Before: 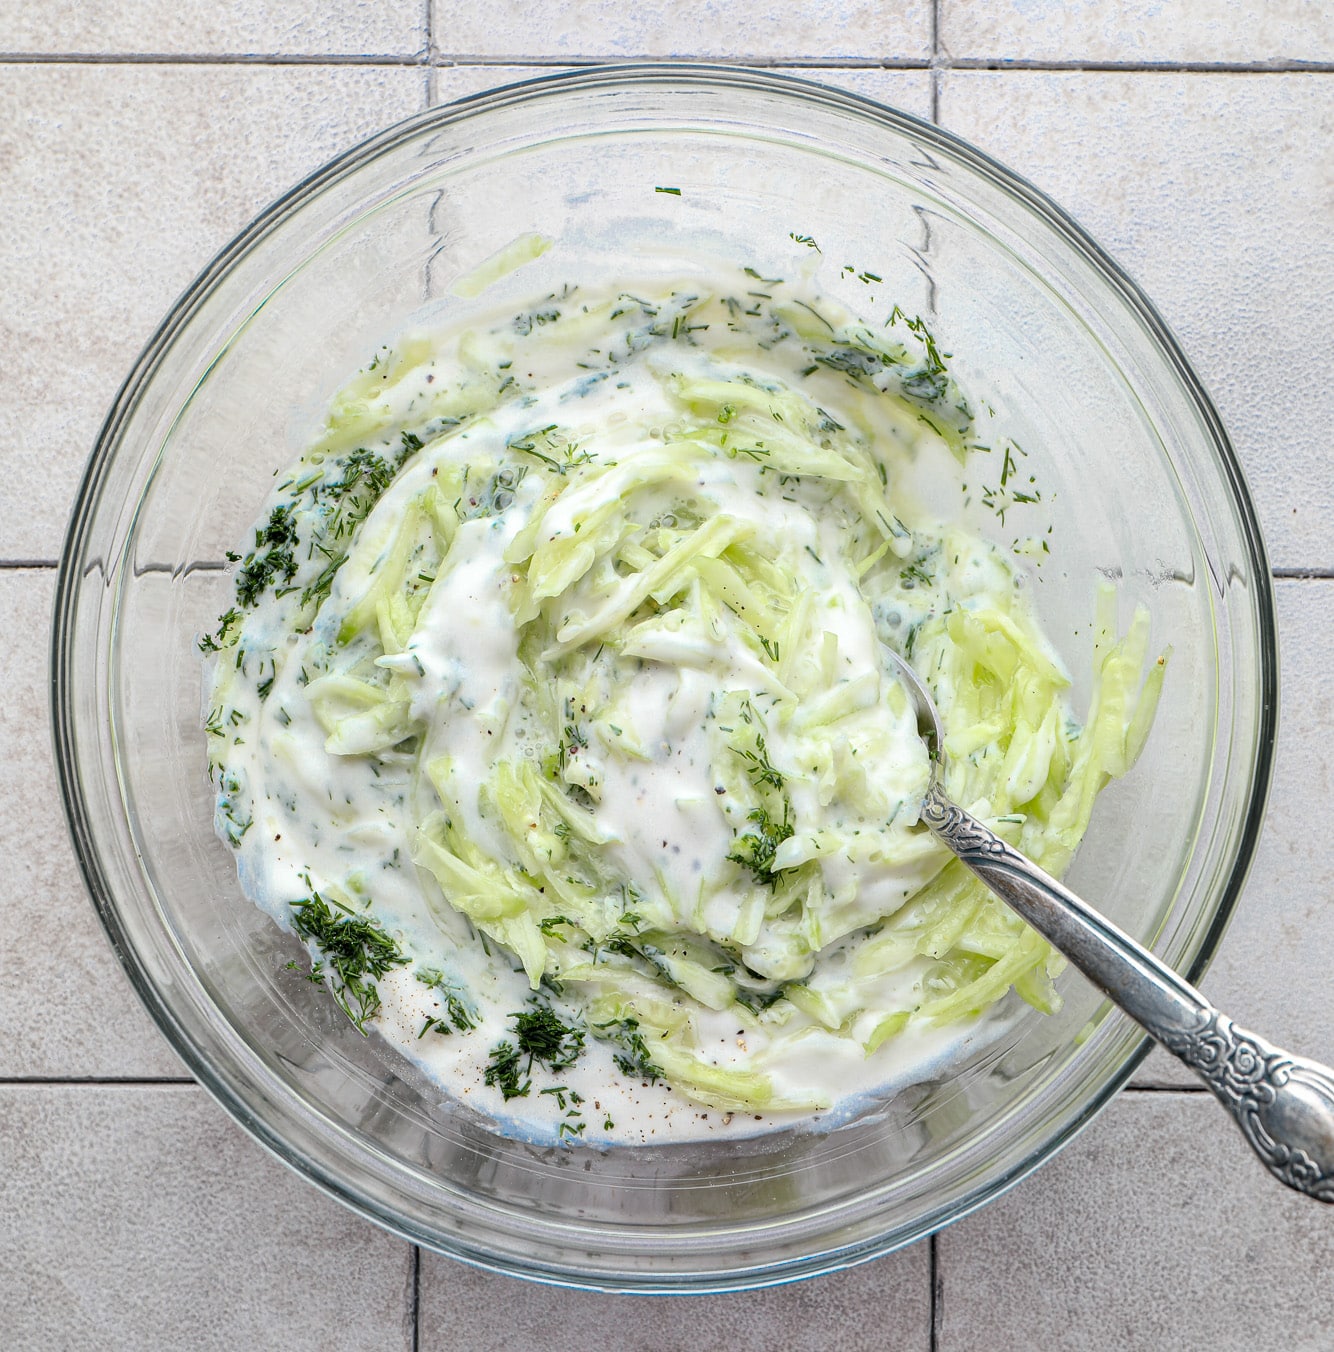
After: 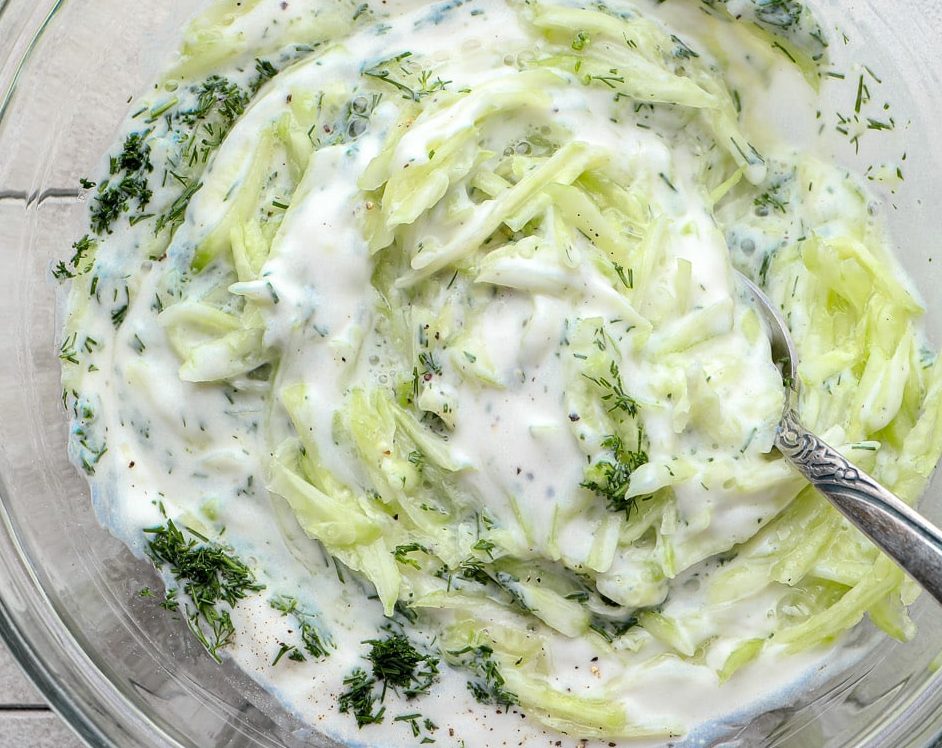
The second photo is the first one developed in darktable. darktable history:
crop: left 10.997%, top 27.622%, right 18.315%, bottom 17.008%
